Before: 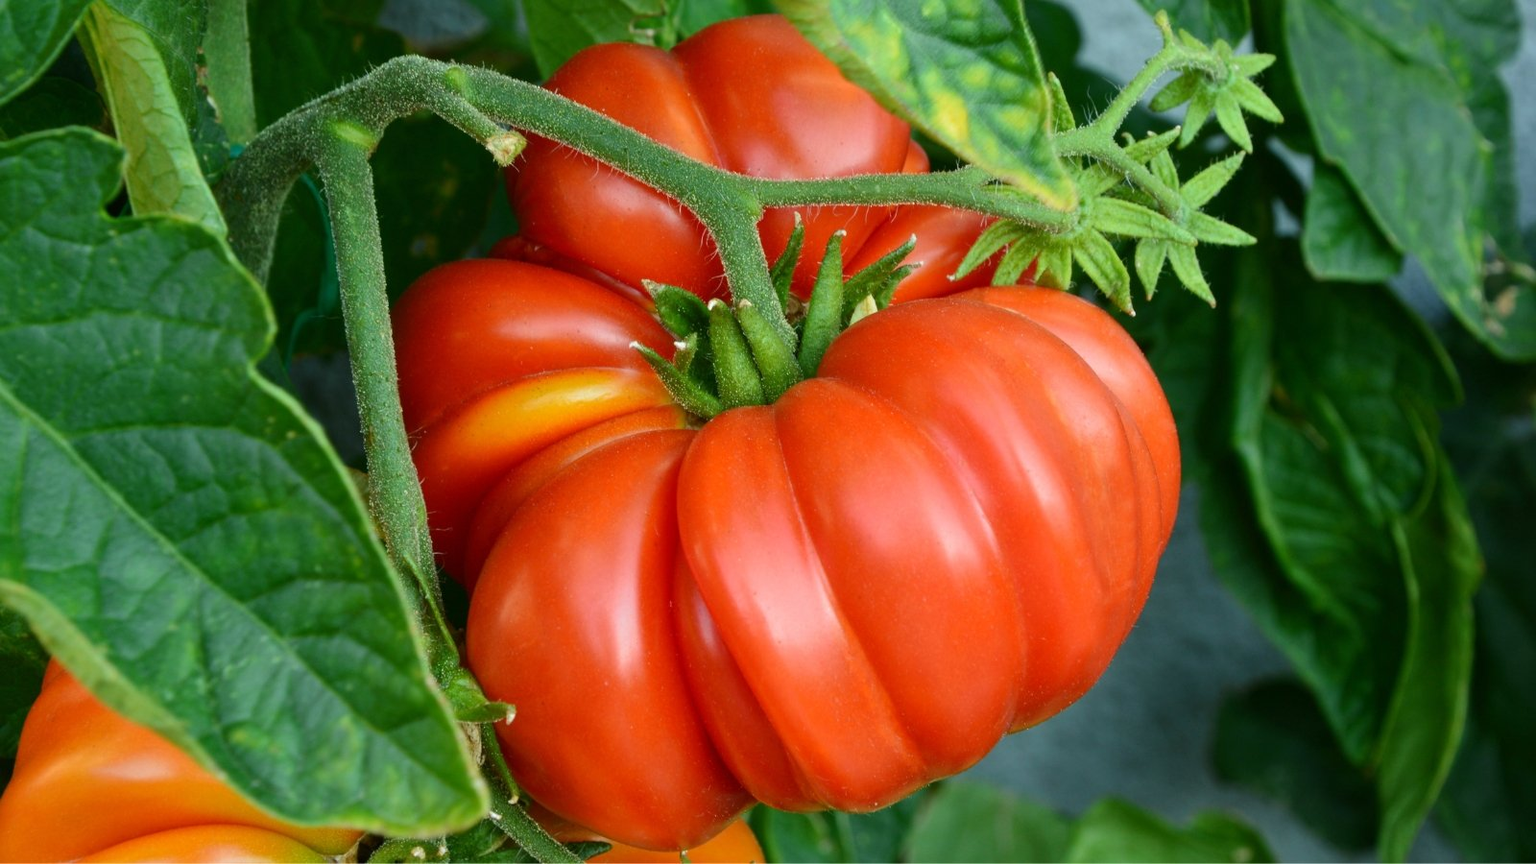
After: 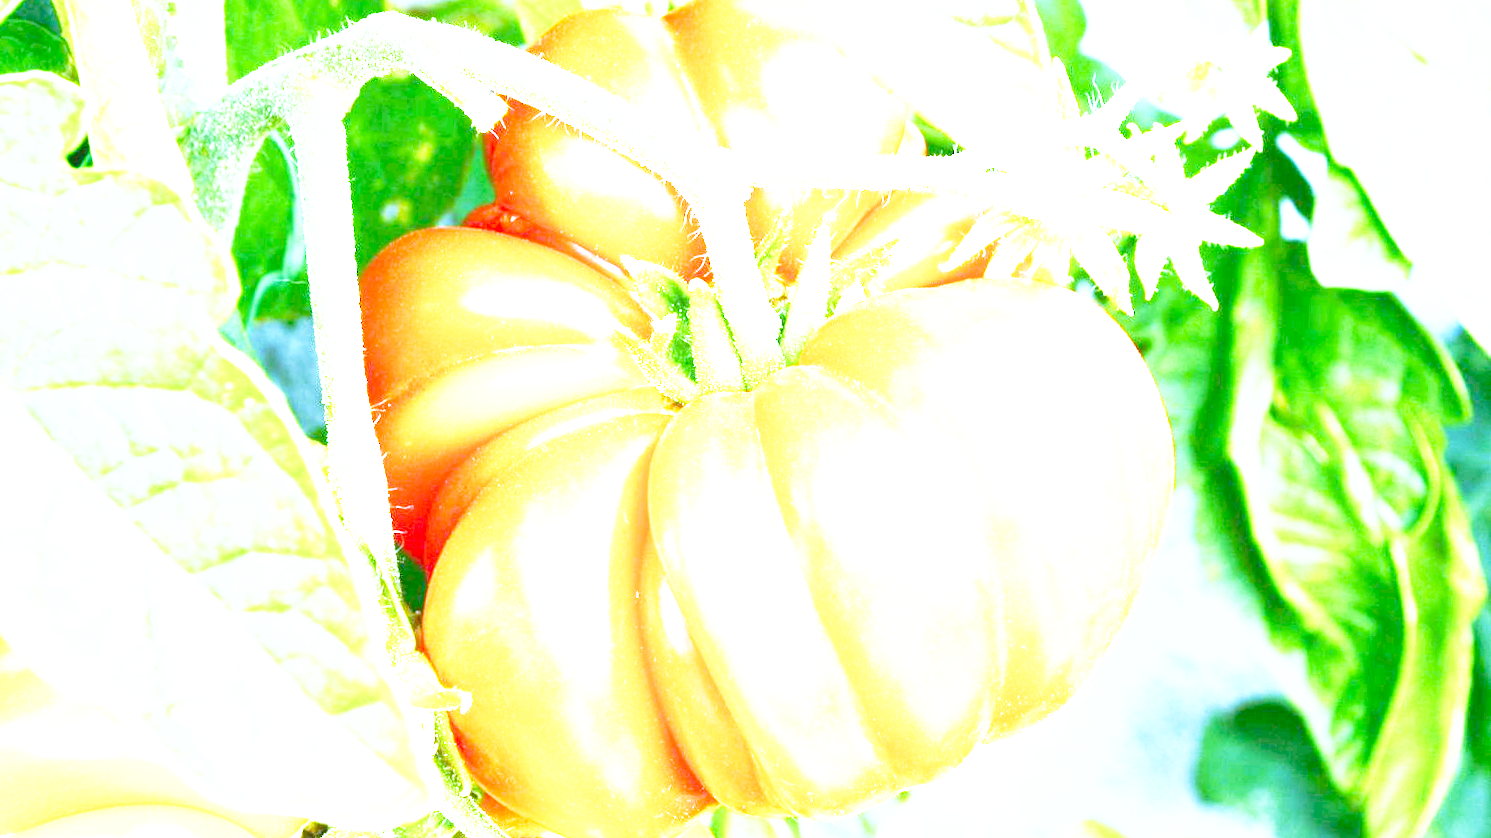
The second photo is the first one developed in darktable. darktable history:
crop and rotate: angle -2.38°
white balance: red 0.766, blue 1.537
base curve: curves: ch0 [(0, 0) (0.026, 0.03) (0.109, 0.232) (0.351, 0.748) (0.669, 0.968) (1, 1)], preserve colors none
exposure: black level correction 0, exposure 4 EV, compensate exposure bias true, compensate highlight preservation false
